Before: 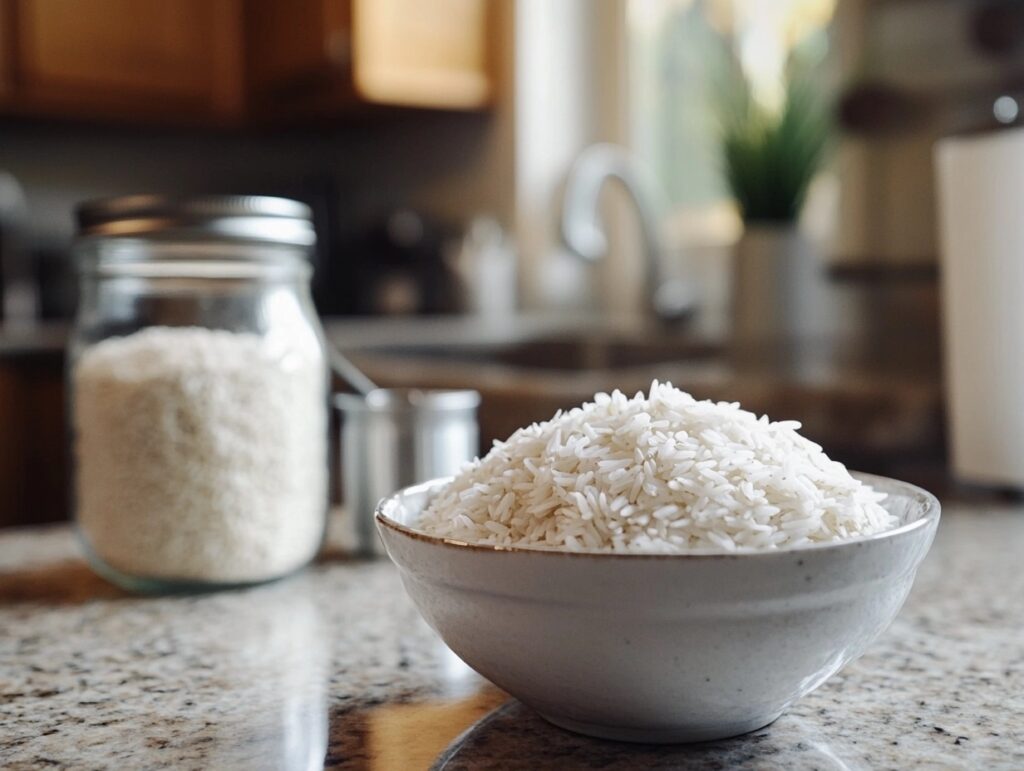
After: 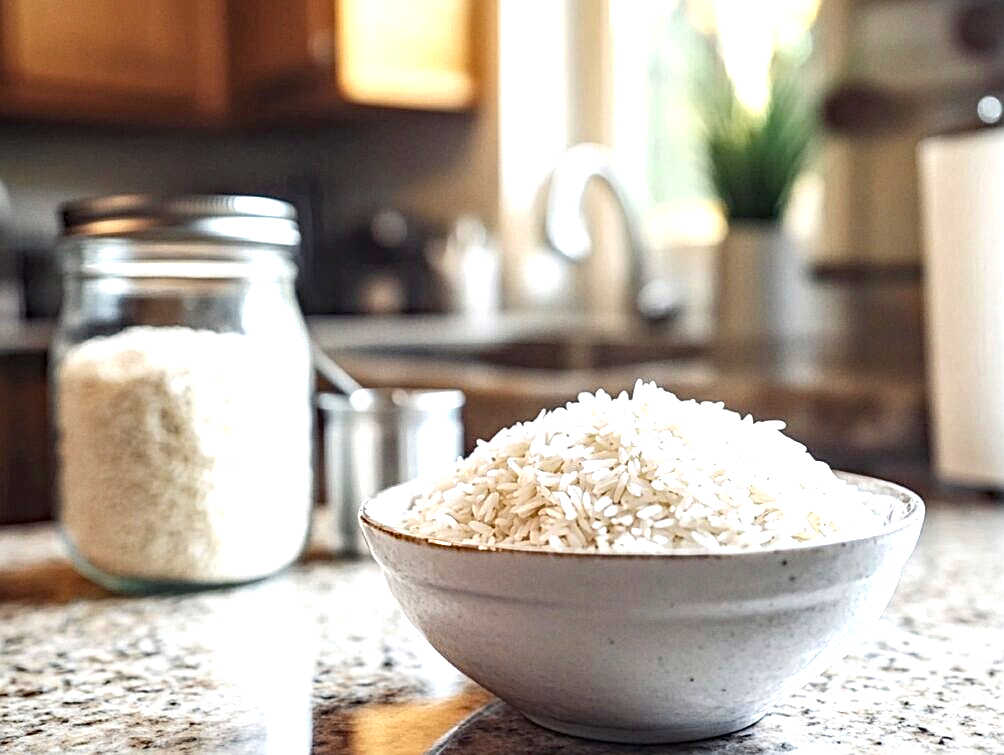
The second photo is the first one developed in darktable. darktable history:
exposure: black level correction 0, exposure 1.2 EV, compensate exposure bias true, compensate highlight preservation false
local contrast: detail 130%
haze removal: compatibility mode true, adaptive false
crop: left 1.633%, right 0.275%, bottom 2.023%
contrast brightness saturation: saturation -0.056
sharpen: on, module defaults
